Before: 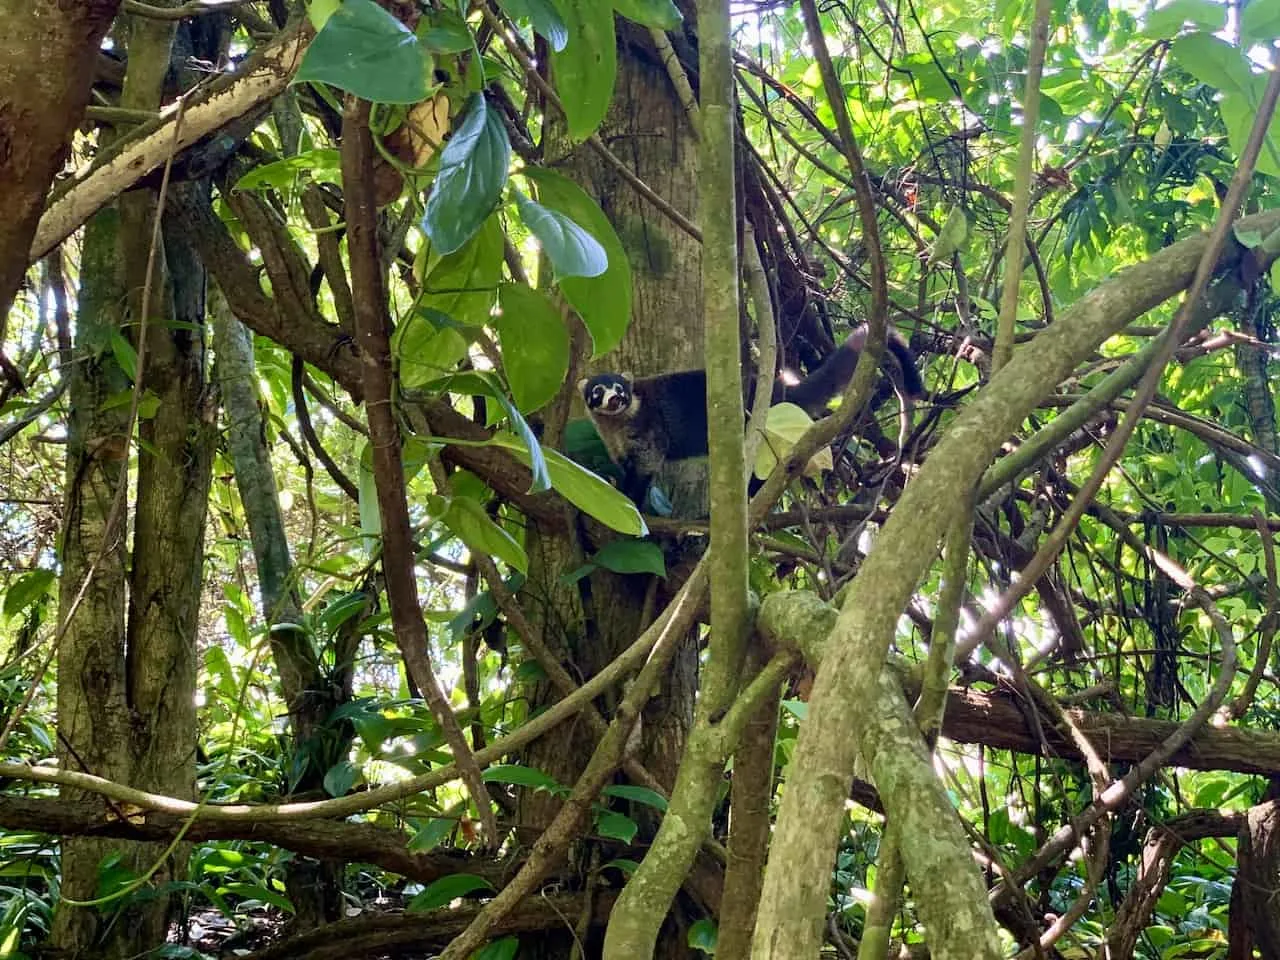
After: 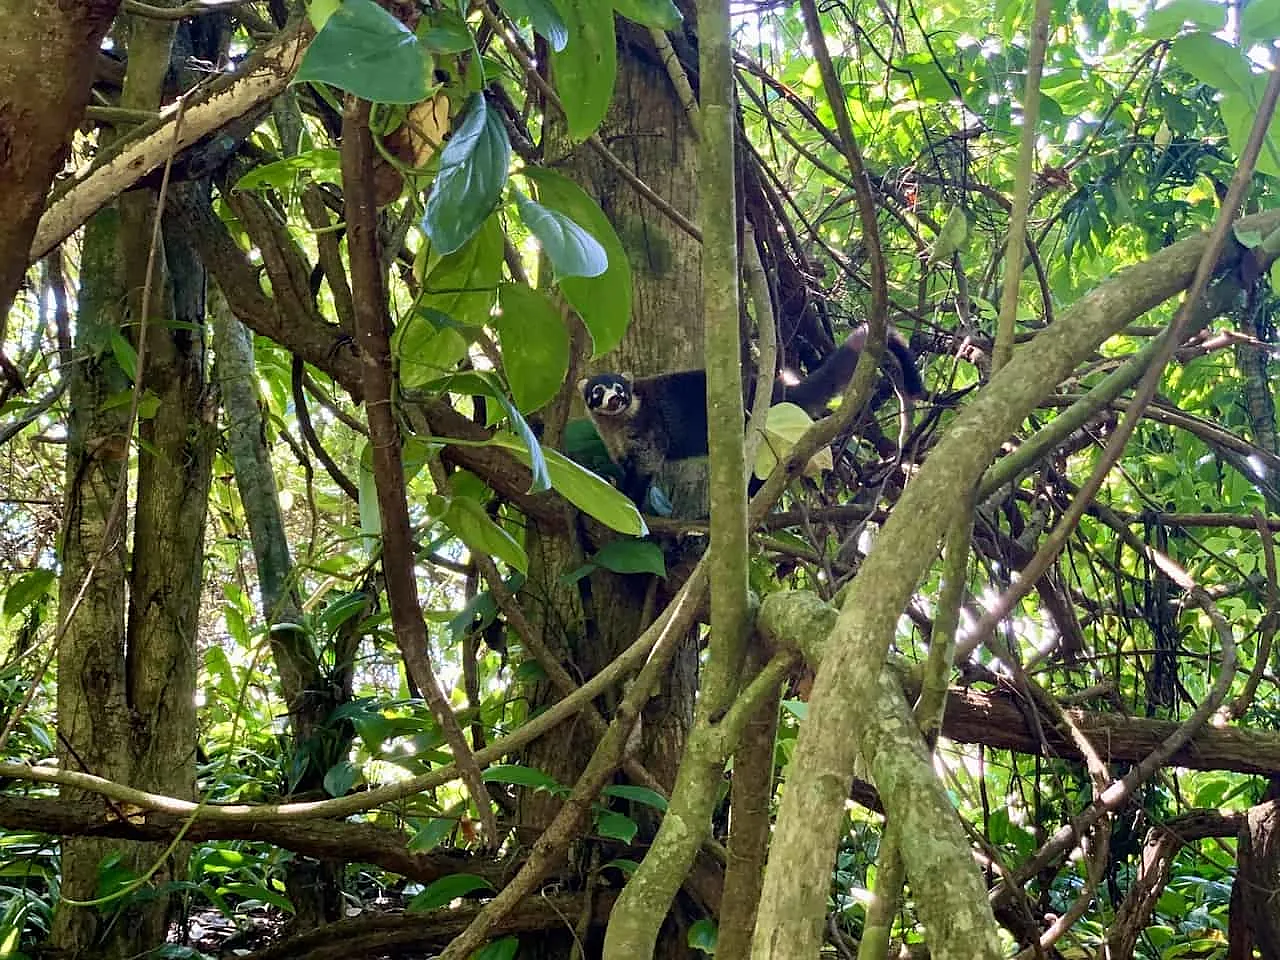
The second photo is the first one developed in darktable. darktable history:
sharpen: radius 0.973, amount 0.616
